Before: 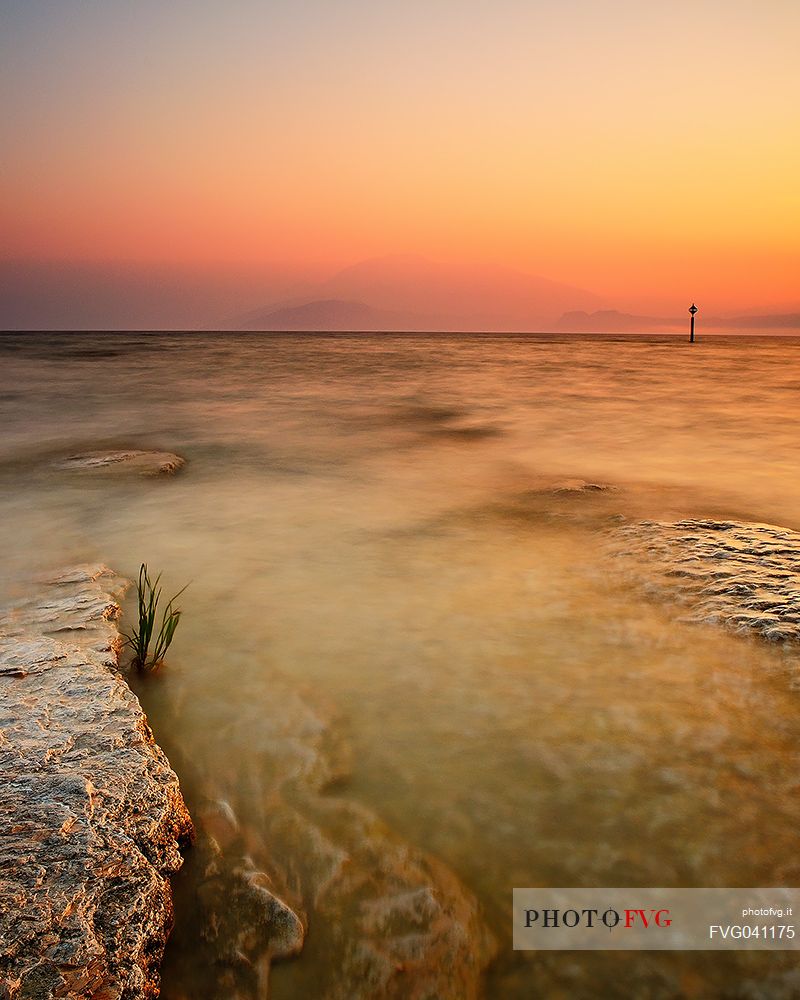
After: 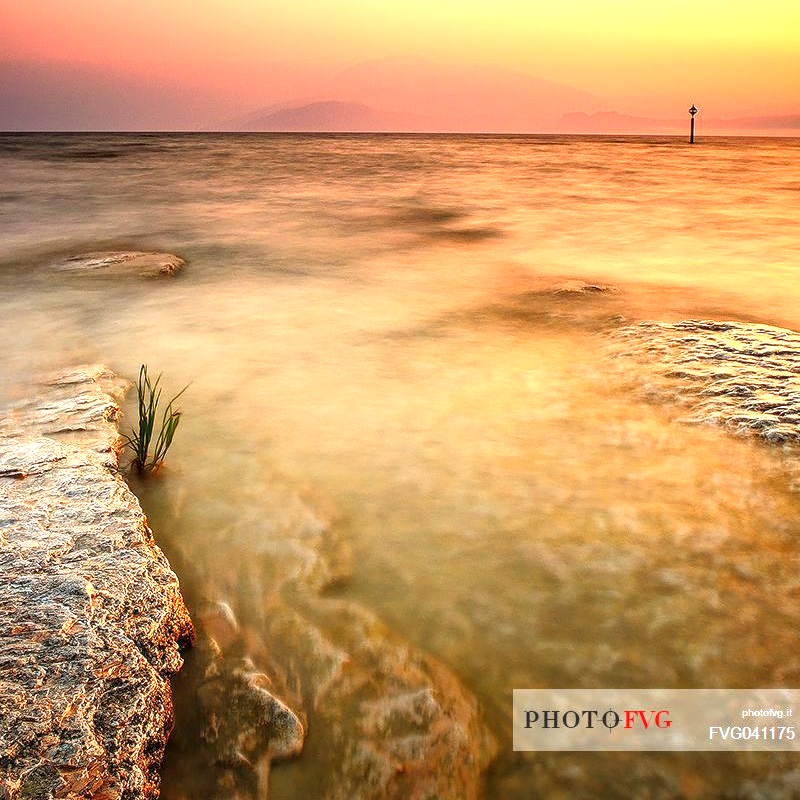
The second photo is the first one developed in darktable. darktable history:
exposure: black level correction 0, exposure 1.1 EV, compensate exposure bias true, compensate highlight preservation false
crop and rotate: top 19.998%
local contrast: on, module defaults
